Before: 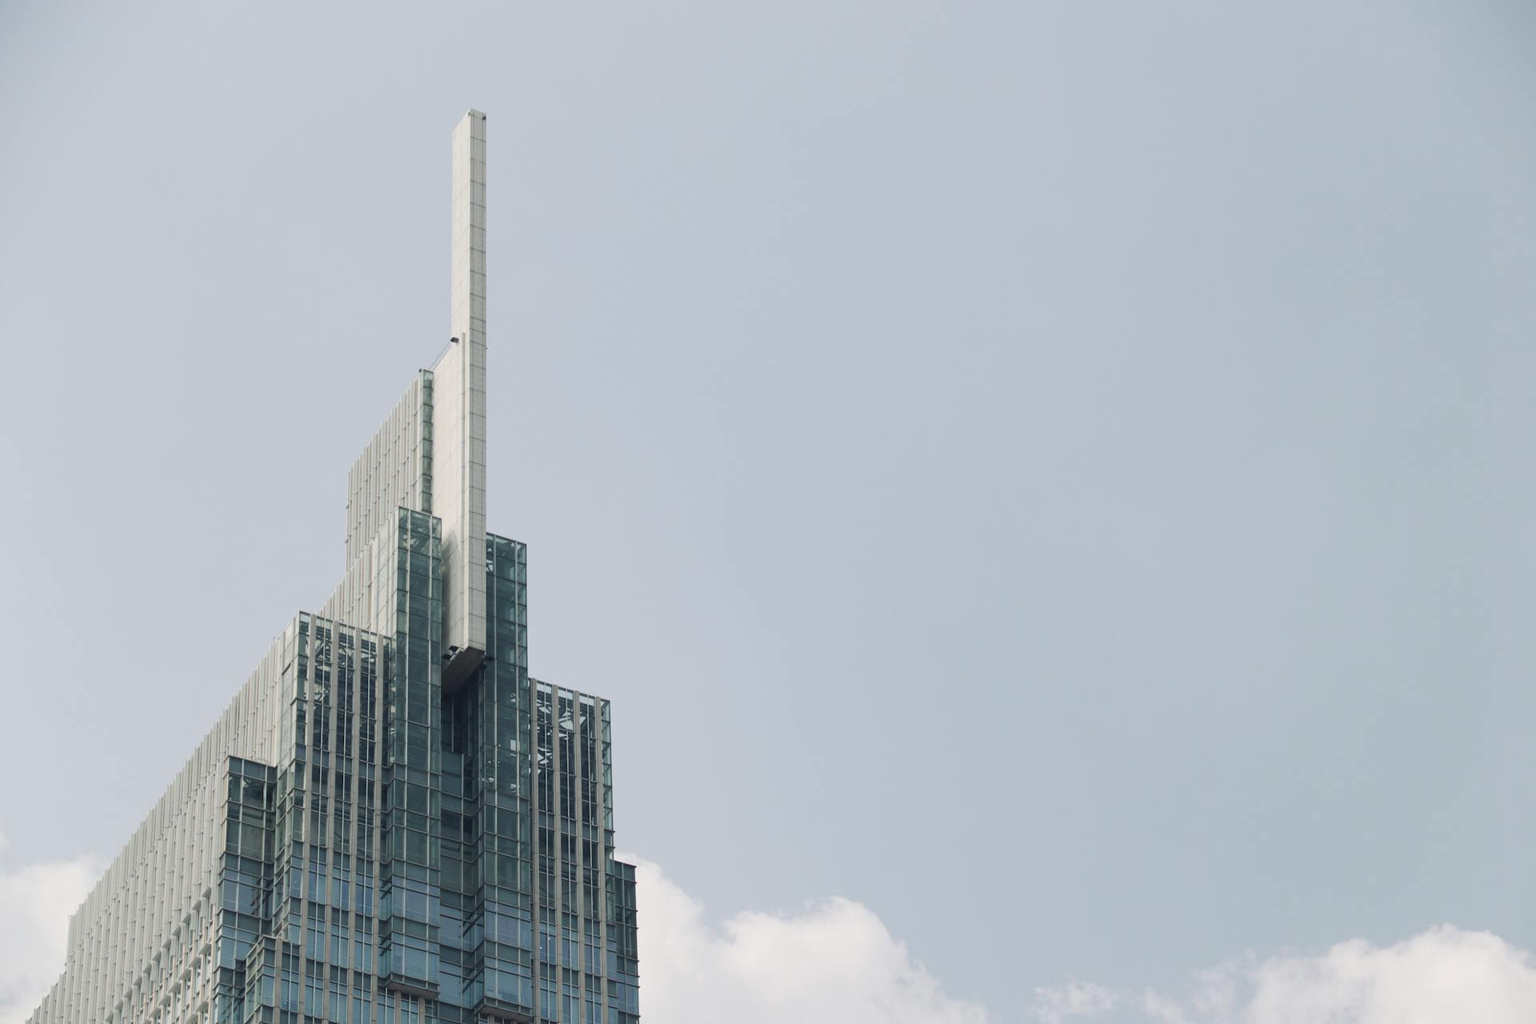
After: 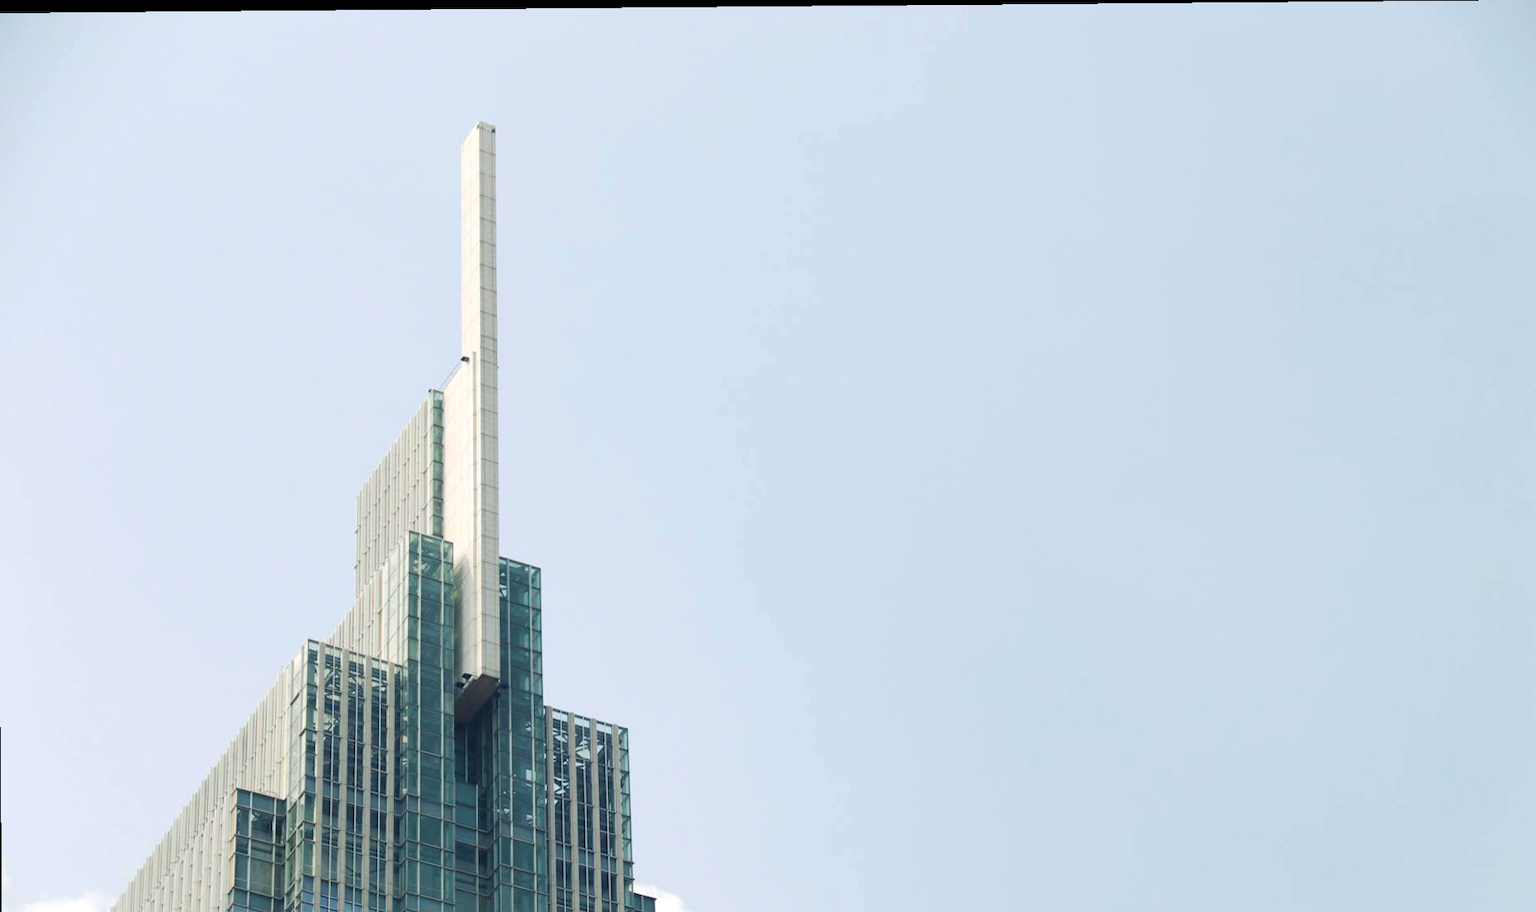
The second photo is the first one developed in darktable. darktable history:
crop and rotate: angle 0.495°, left 0.35%, right 2.882%, bottom 14.327%
color balance rgb: linear chroma grading › global chroma 13.39%, perceptual saturation grading › global saturation 19.415%, perceptual brilliance grading › global brilliance 10.336%, perceptual brilliance grading › shadows 14.636%, global vibrance 20%
